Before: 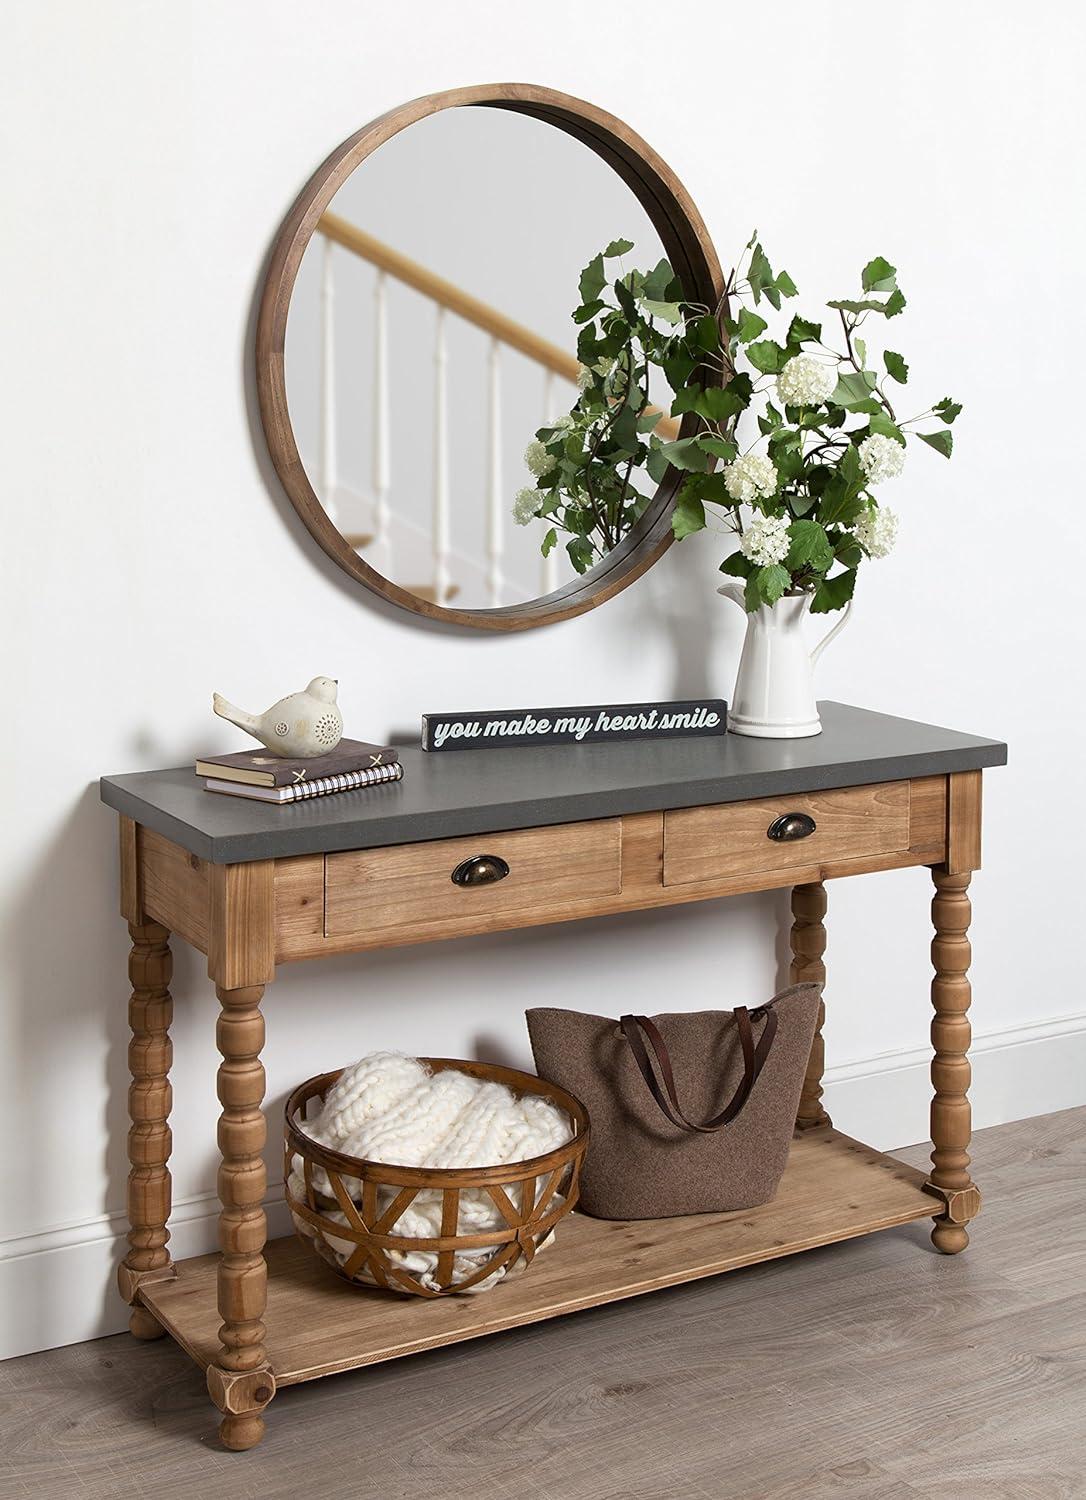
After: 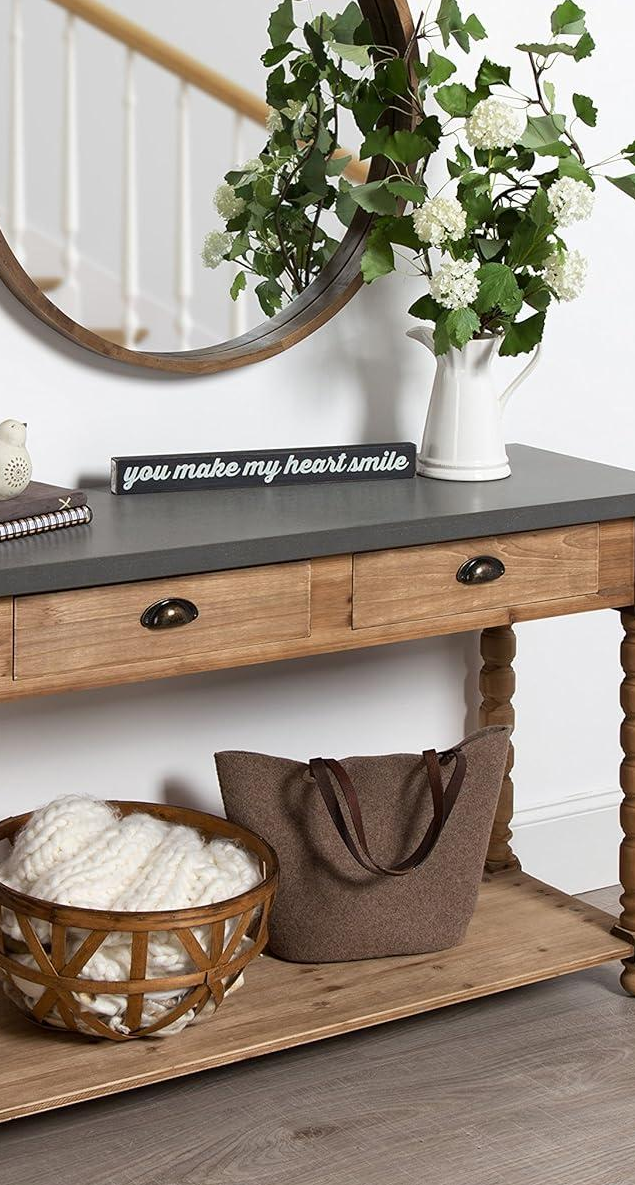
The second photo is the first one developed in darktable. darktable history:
crop and rotate: left 28.647%, top 17.186%, right 12.816%, bottom 3.75%
